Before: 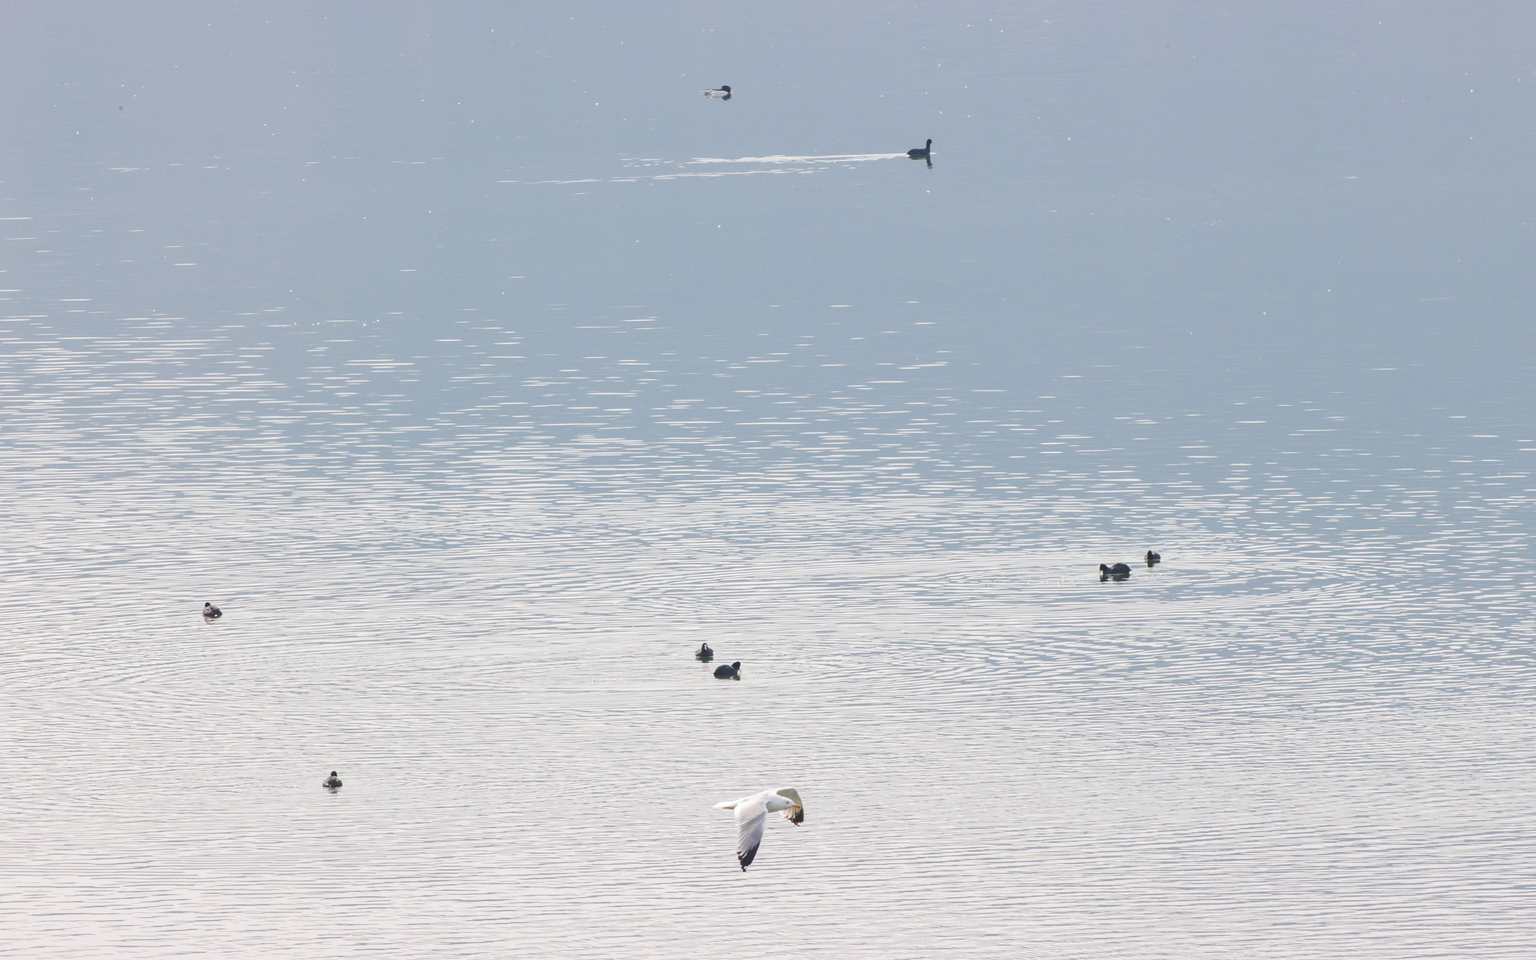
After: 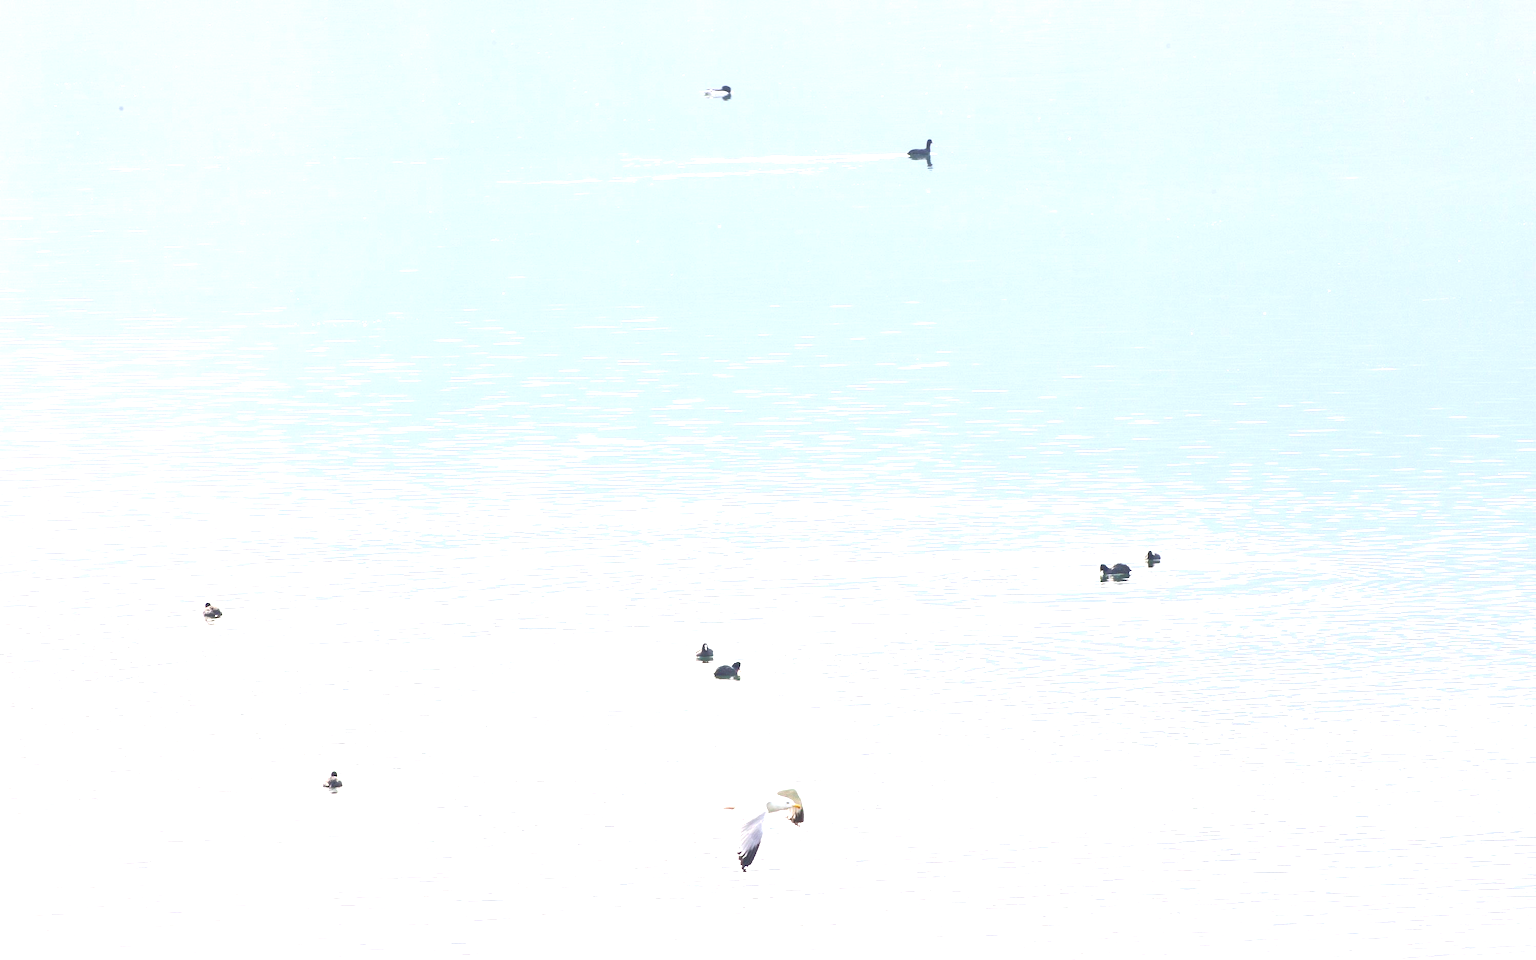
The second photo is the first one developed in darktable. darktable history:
exposure: exposure 1.25 EV, compensate highlight preservation false
